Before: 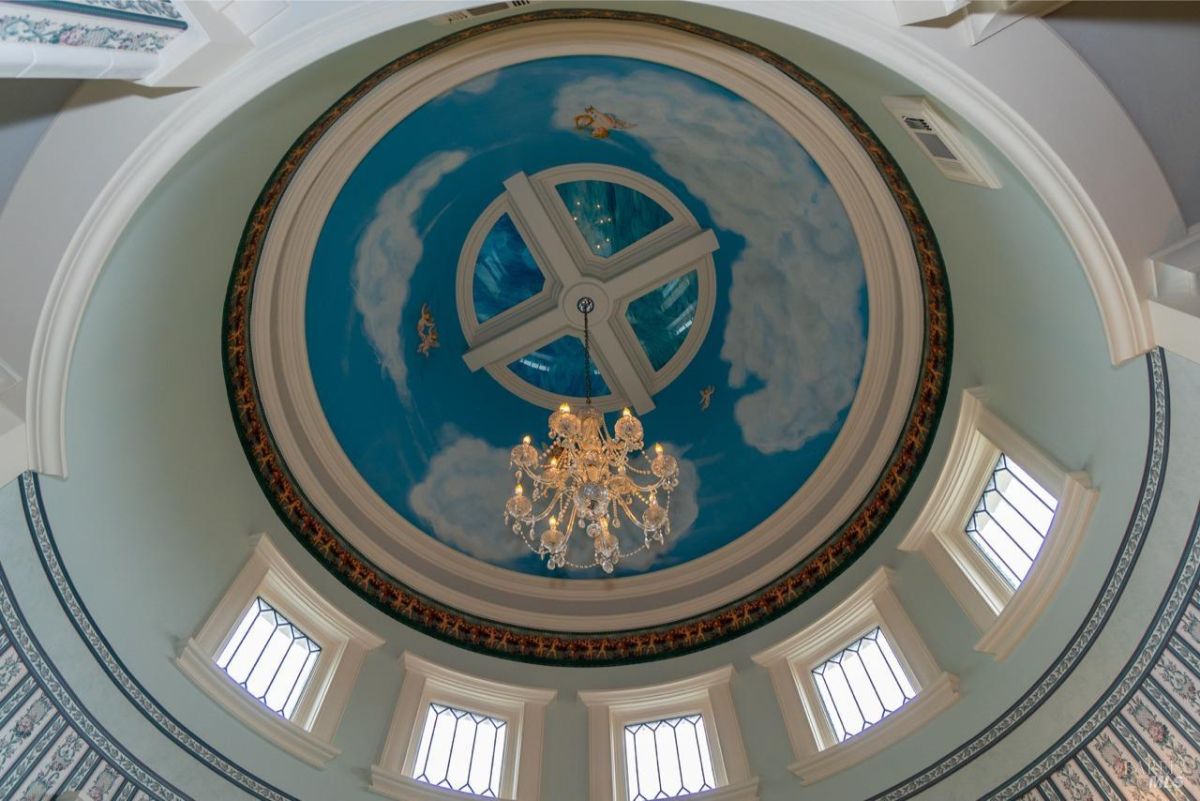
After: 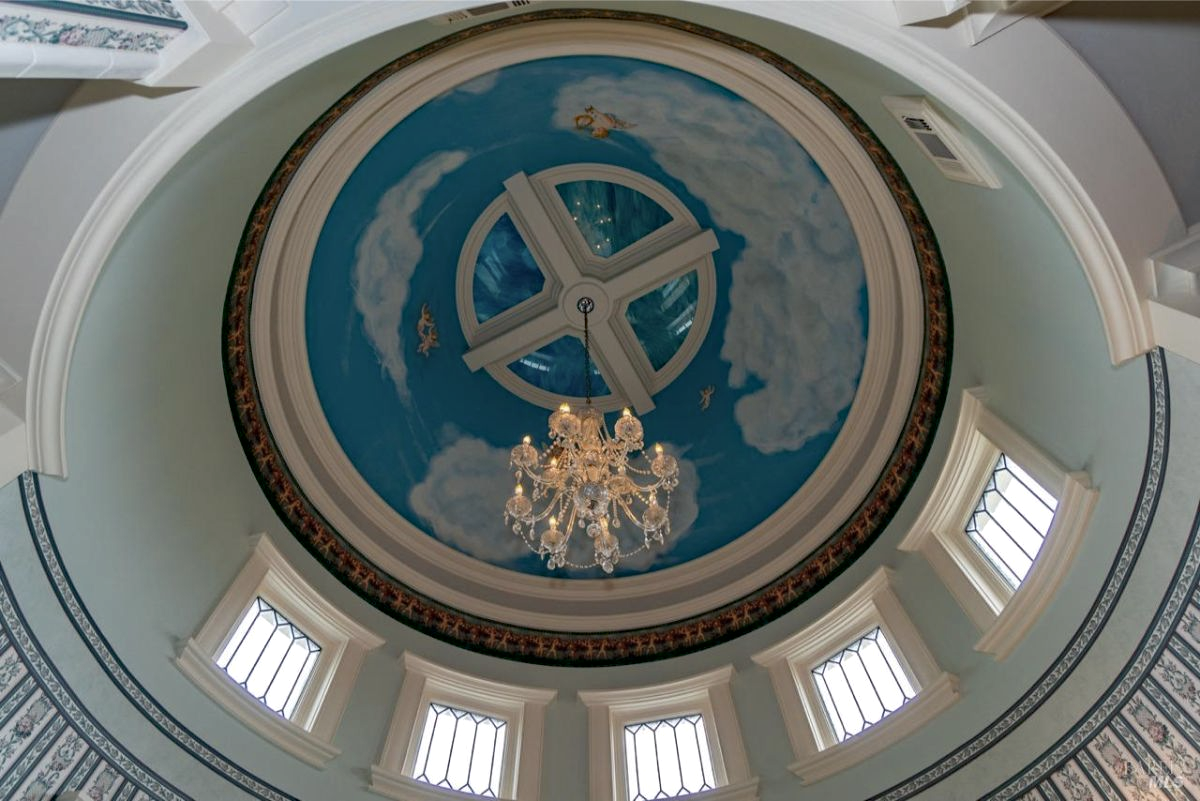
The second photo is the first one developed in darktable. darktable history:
haze removal: compatibility mode true, adaptive false
contrast brightness saturation: contrast 0.06, brightness -0.01, saturation -0.23
